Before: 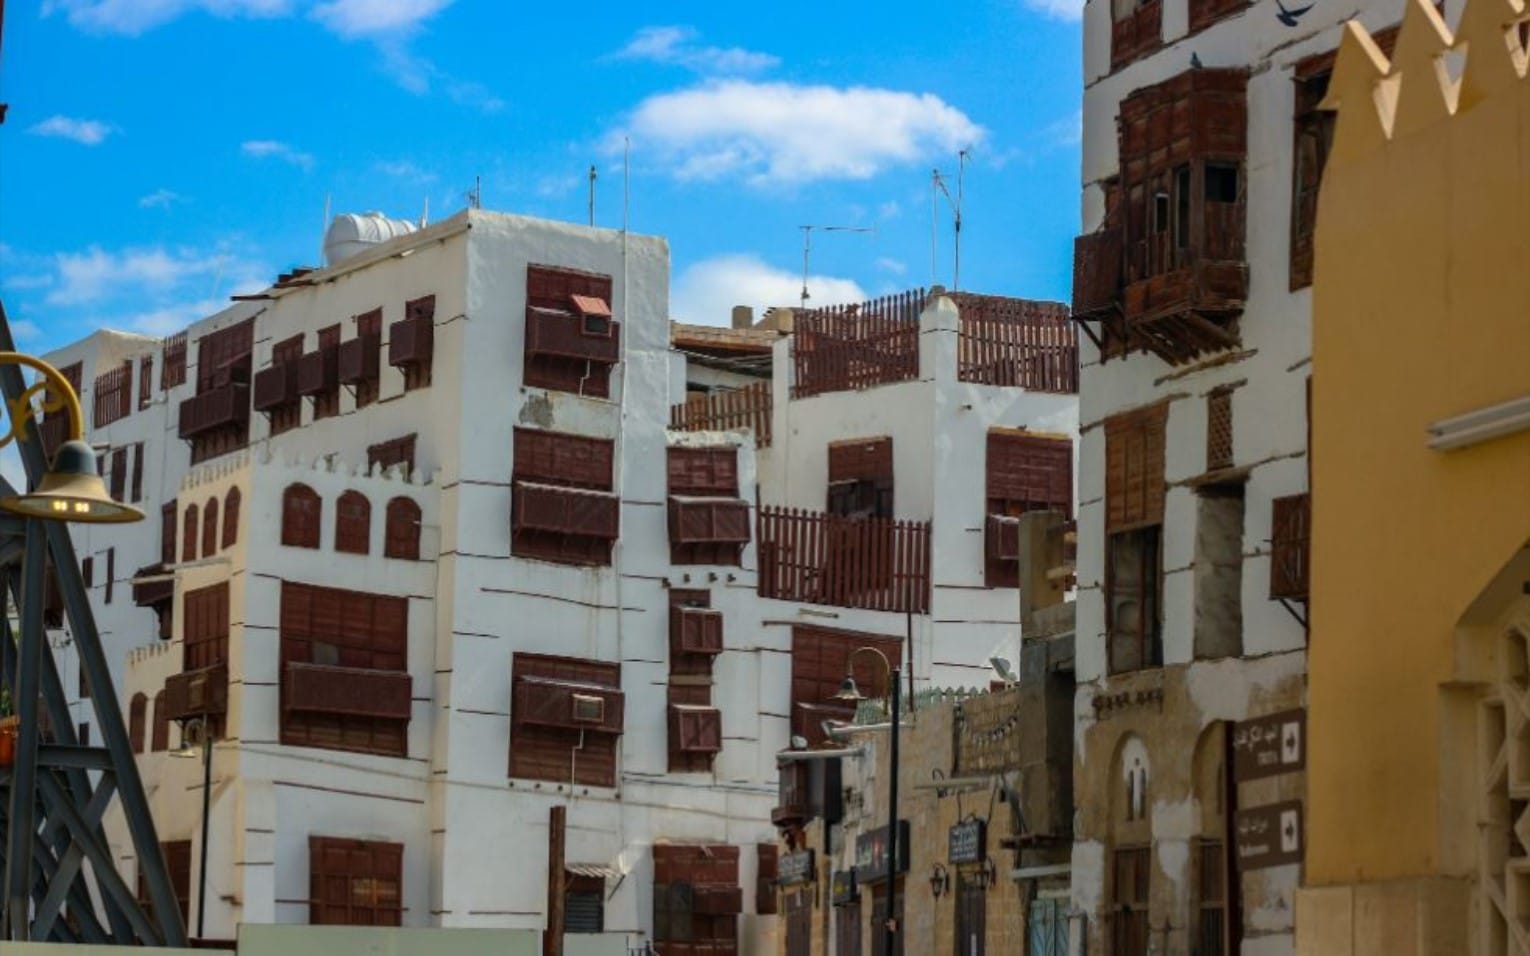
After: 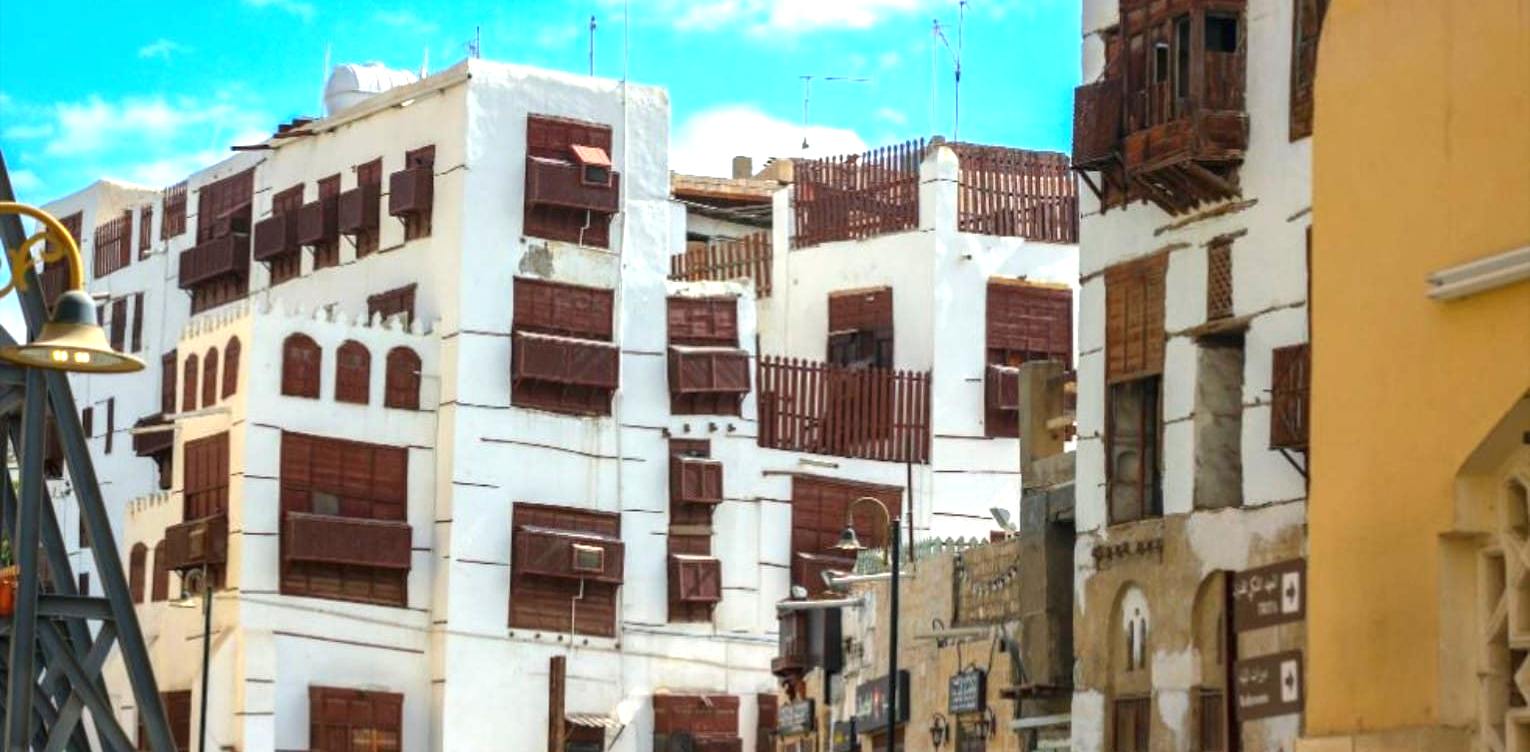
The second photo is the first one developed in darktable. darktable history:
crop and rotate: top 15.774%, bottom 5.506%
exposure: black level correction 0, exposure 1.3 EV, compensate exposure bias true, compensate highlight preservation false
